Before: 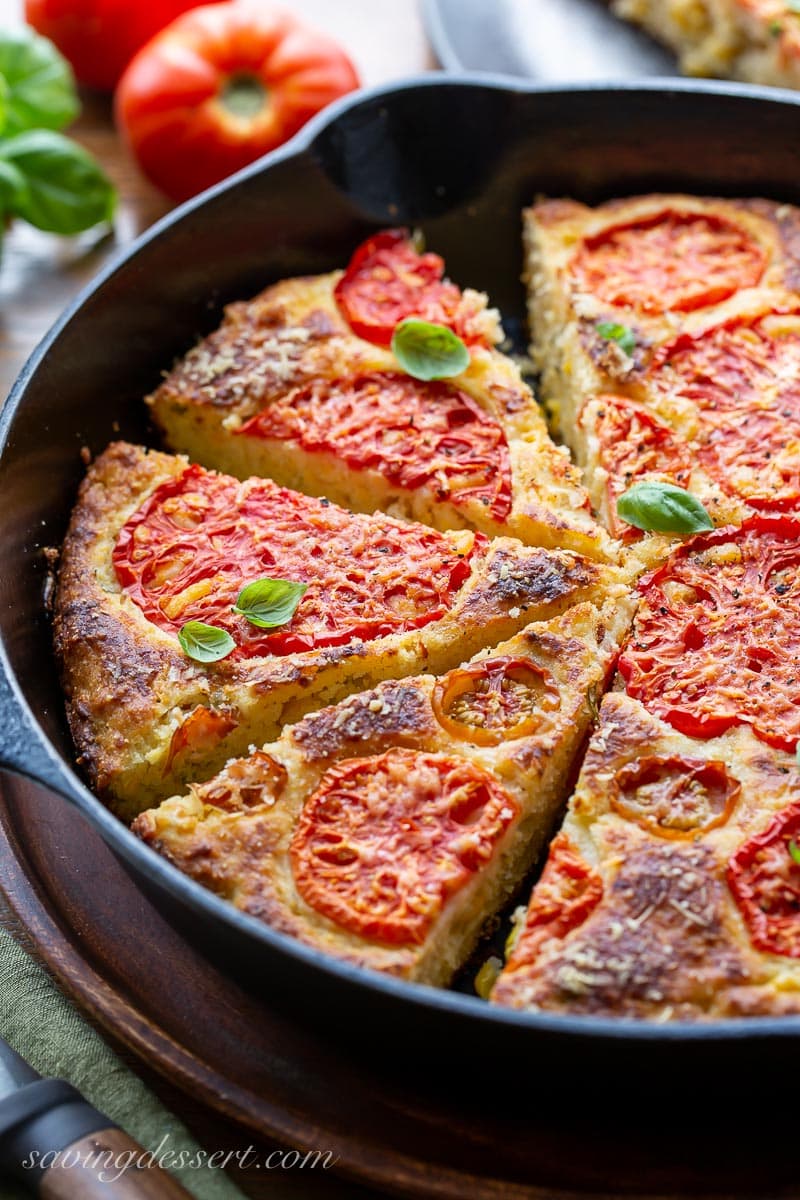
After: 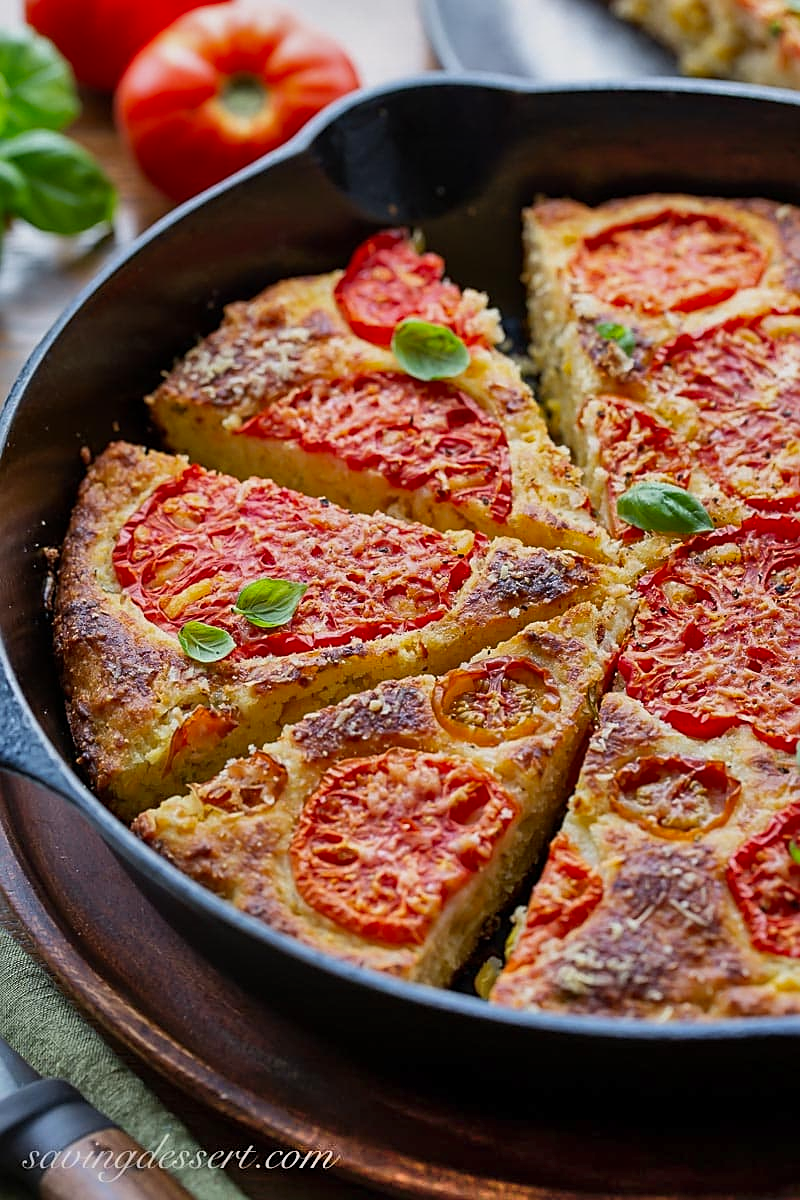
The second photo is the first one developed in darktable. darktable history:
tone equalizer: edges refinement/feathering 500, mask exposure compensation -1.57 EV, preserve details no
sharpen: on, module defaults
shadows and highlights: shadows 80.91, white point adjustment -9.22, highlights -61.29, soften with gaussian
